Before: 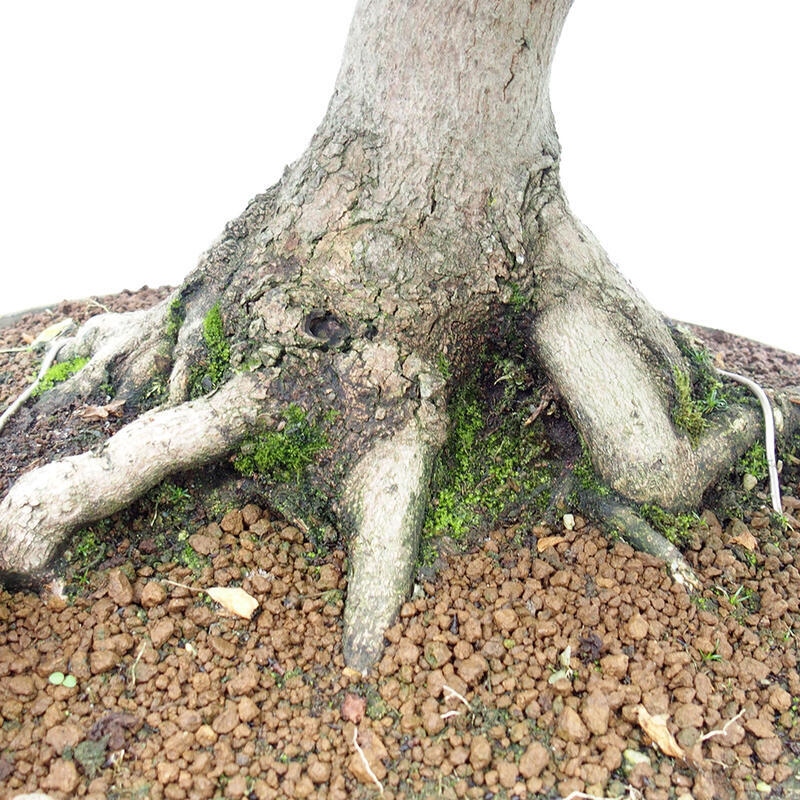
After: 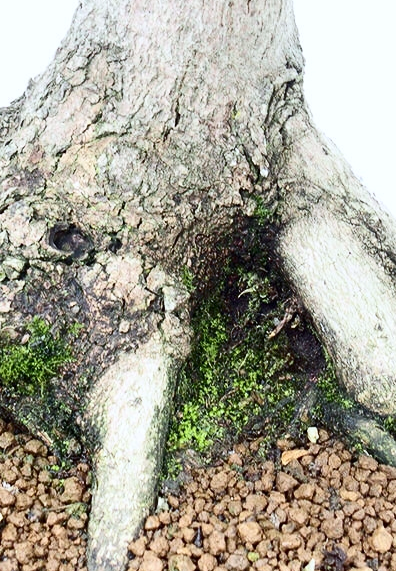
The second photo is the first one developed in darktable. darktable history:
crop: left 32.075%, top 10.976%, right 18.355%, bottom 17.596%
contrast brightness saturation: contrast 0.28
white balance: red 0.974, blue 1.044
